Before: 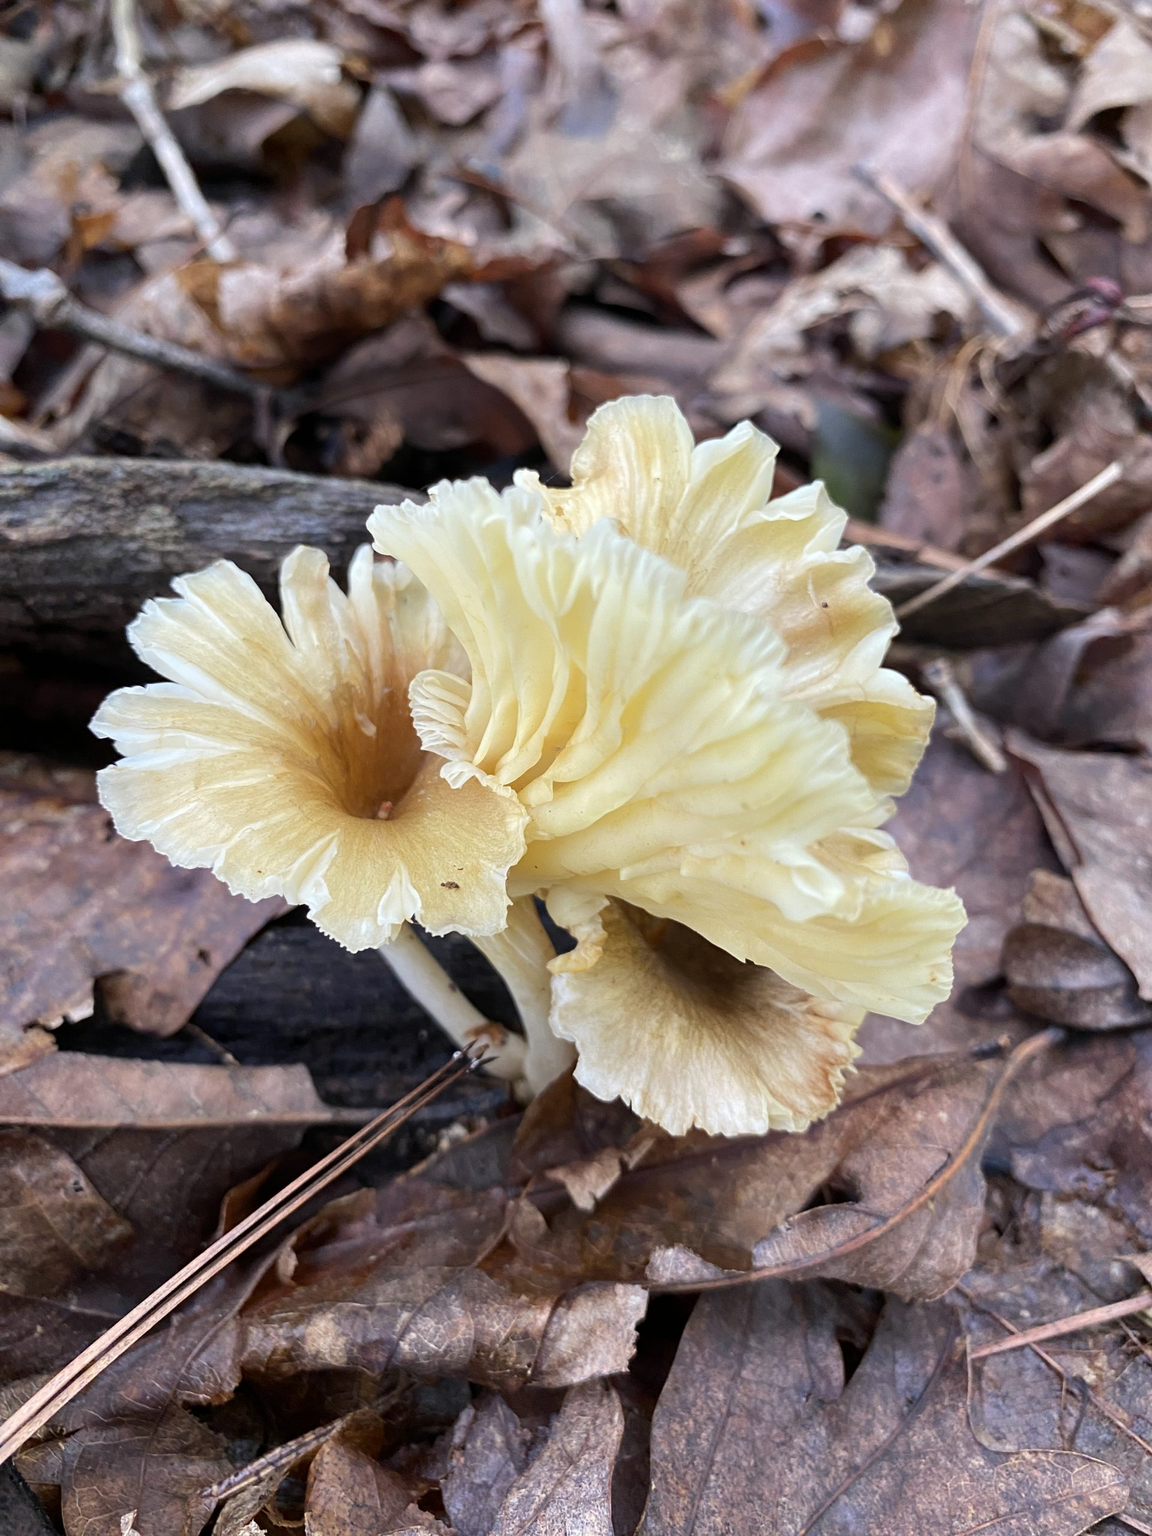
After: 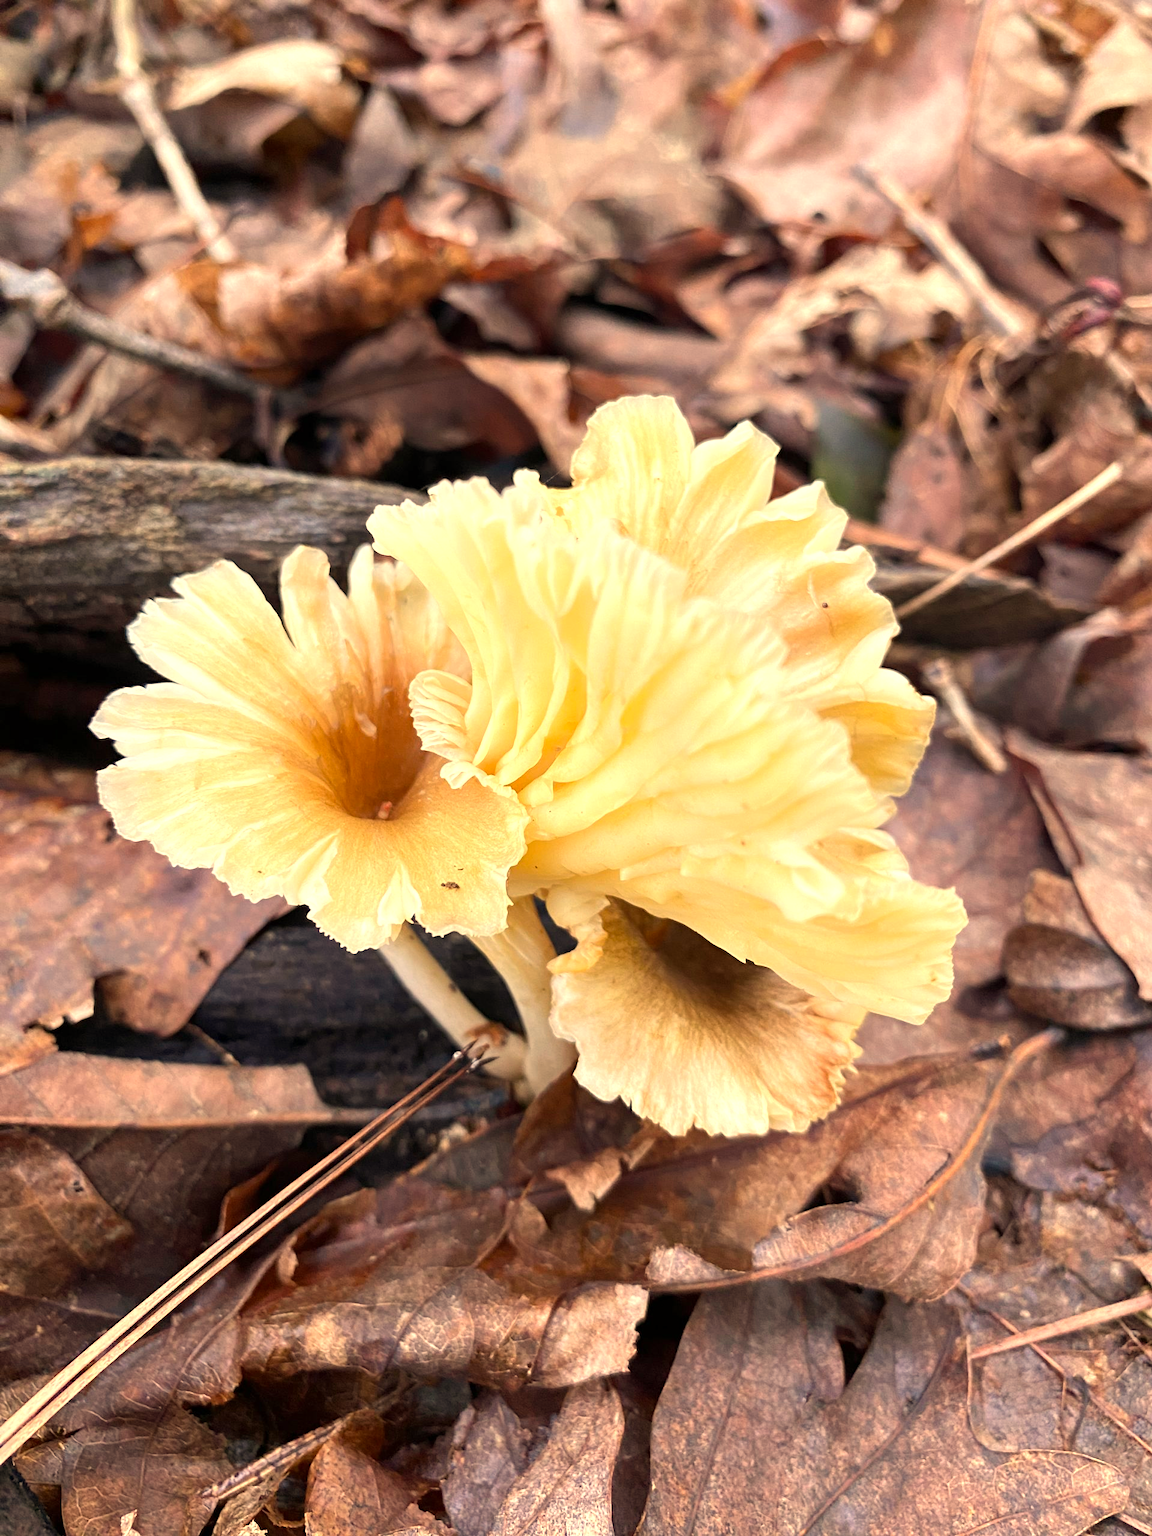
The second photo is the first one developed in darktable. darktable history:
exposure: exposure 0.426 EV, compensate highlight preservation false
white balance: red 1.138, green 0.996, blue 0.812
